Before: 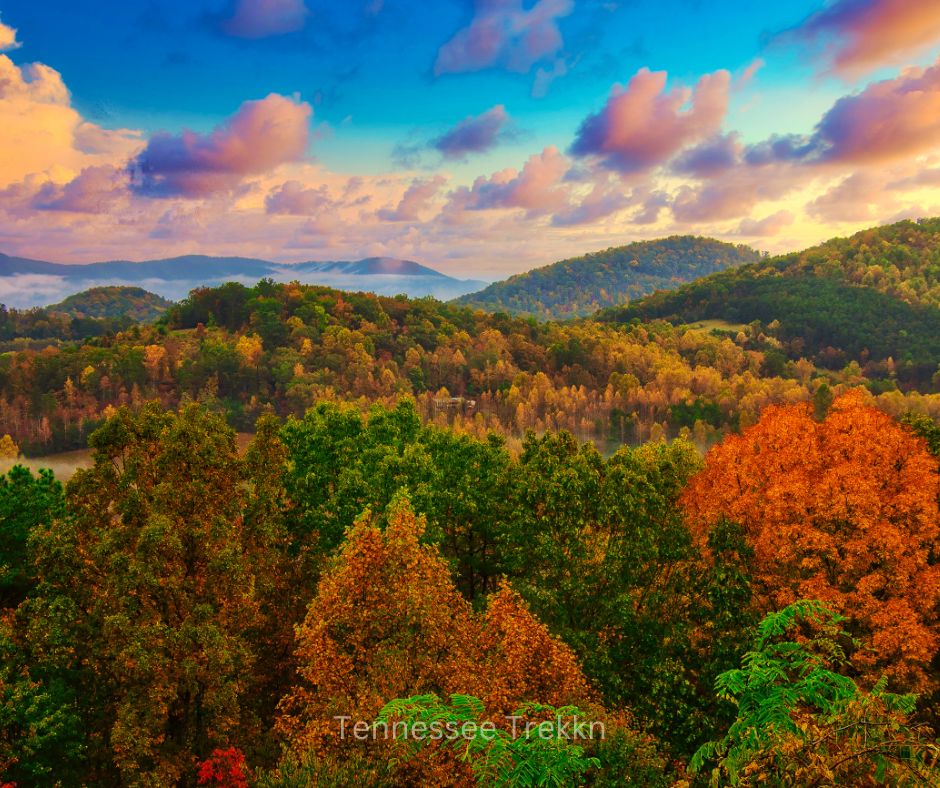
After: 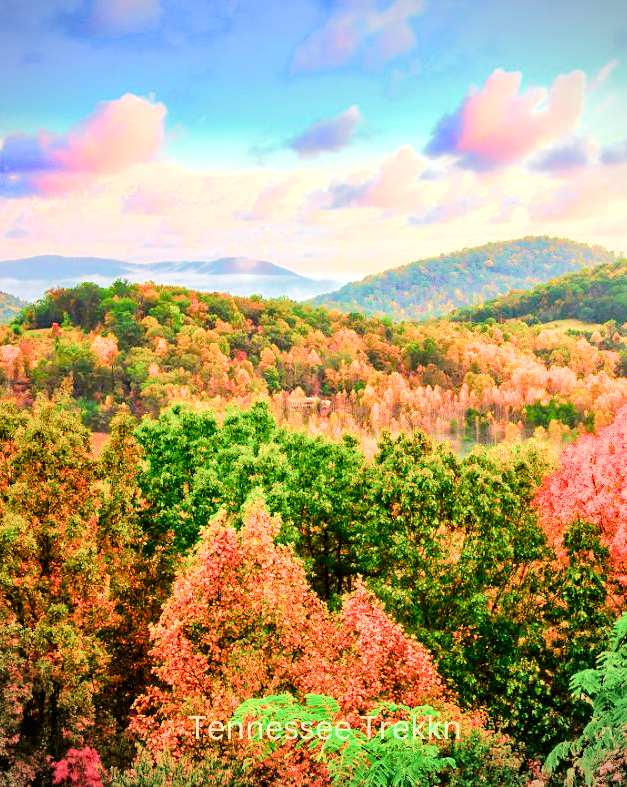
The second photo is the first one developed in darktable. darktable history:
exposure: black level correction 0, exposure 1.924 EV, compensate exposure bias true, compensate highlight preservation false
tone curve: curves: ch0 [(0, 0.023) (0.037, 0.04) (0.131, 0.128) (0.304, 0.331) (0.504, 0.584) (0.616, 0.687) (0.704, 0.764) (0.808, 0.823) (1, 1)]; ch1 [(0, 0) (0.301, 0.3) (0.477, 0.472) (0.493, 0.497) (0.508, 0.501) (0.544, 0.541) (0.563, 0.565) (0.626, 0.66) (0.721, 0.776) (1, 1)]; ch2 [(0, 0) (0.249, 0.216) (0.349, 0.343) (0.424, 0.442) (0.476, 0.483) (0.502, 0.5) (0.517, 0.519) (0.532, 0.553) (0.569, 0.587) (0.634, 0.628) (0.706, 0.729) (0.828, 0.742) (1, 0.9)], color space Lab, independent channels, preserve colors none
filmic rgb: black relative exposure -7.49 EV, white relative exposure 4.99 EV, hardness 3.34, contrast 1.297
color balance rgb: linear chroma grading › global chroma 1.821%, linear chroma grading › mid-tones -1.131%, perceptual saturation grading › global saturation 14.5%, perceptual saturation grading › highlights -30.51%, perceptual saturation grading › shadows 50.801%
local contrast: mode bilateral grid, contrast 20, coarseness 100, detail 150%, midtone range 0.2
crop and rotate: left 15.59%, right 17.688%
vignetting: fall-off start 91.54%
